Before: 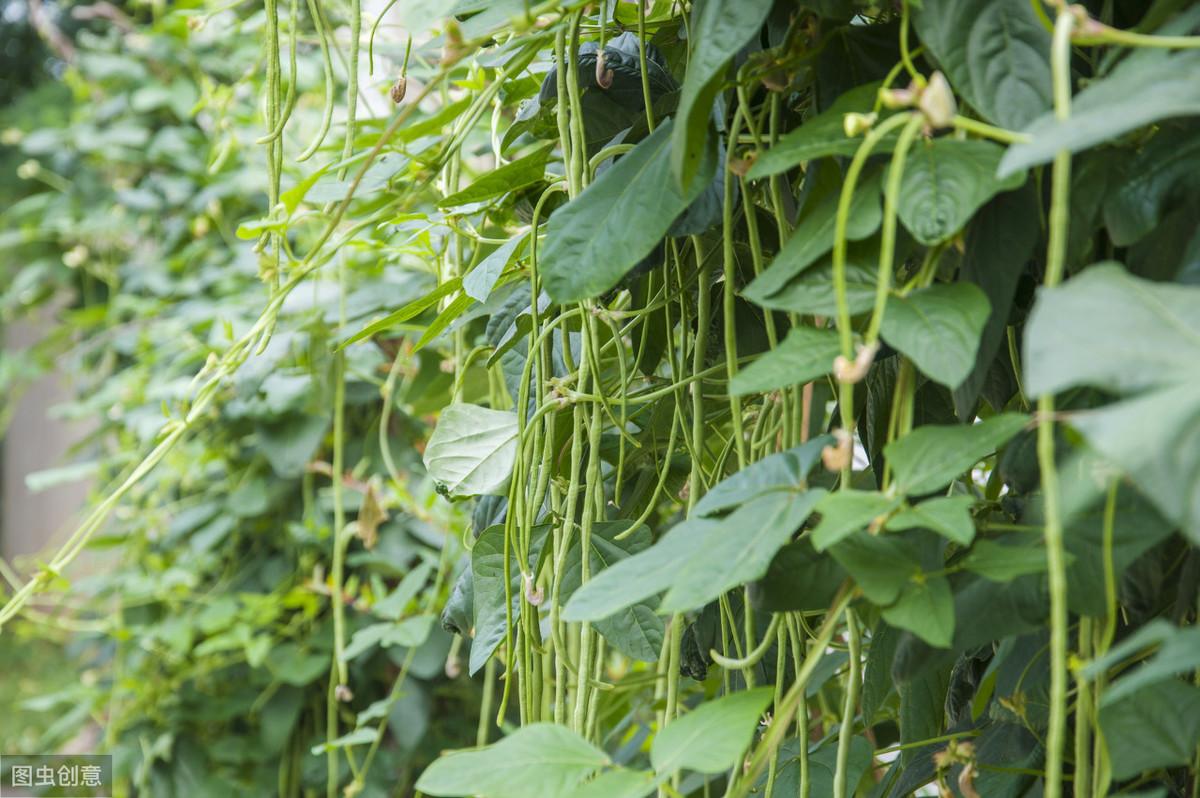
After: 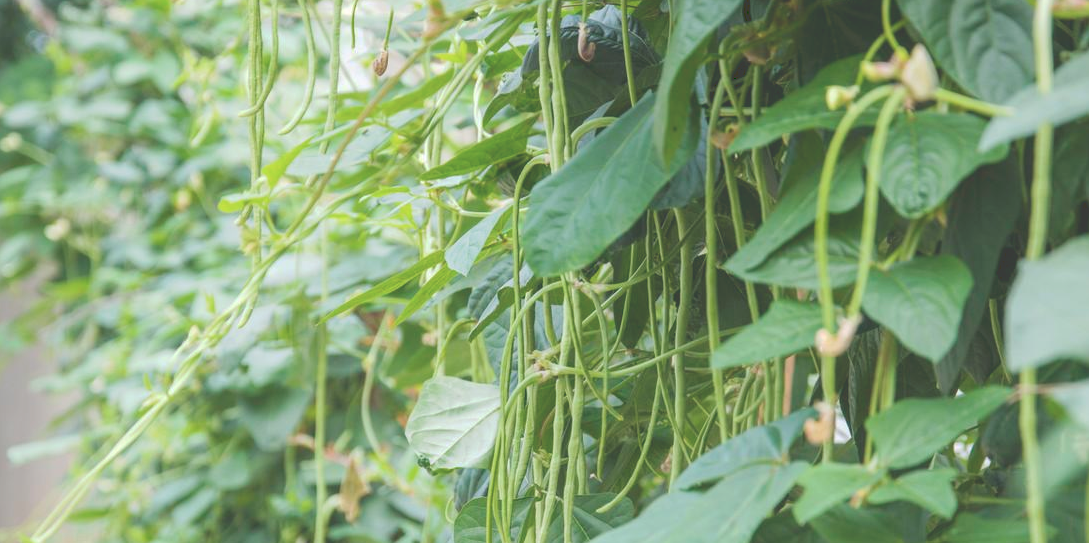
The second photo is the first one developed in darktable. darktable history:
tone curve: curves: ch0 [(0, 0) (0.003, 0.238) (0.011, 0.238) (0.025, 0.242) (0.044, 0.256) (0.069, 0.277) (0.1, 0.294) (0.136, 0.315) (0.177, 0.345) (0.224, 0.379) (0.277, 0.419) (0.335, 0.463) (0.399, 0.511) (0.468, 0.566) (0.543, 0.627) (0.623, 0.687) (0.709, 0.75) (0.801, 0.824) (0.898, 0.89) (1, 1)], preserve colors none
crop: left 1.532%, top 3.386%, right 7.642%, bottom 28.492%
